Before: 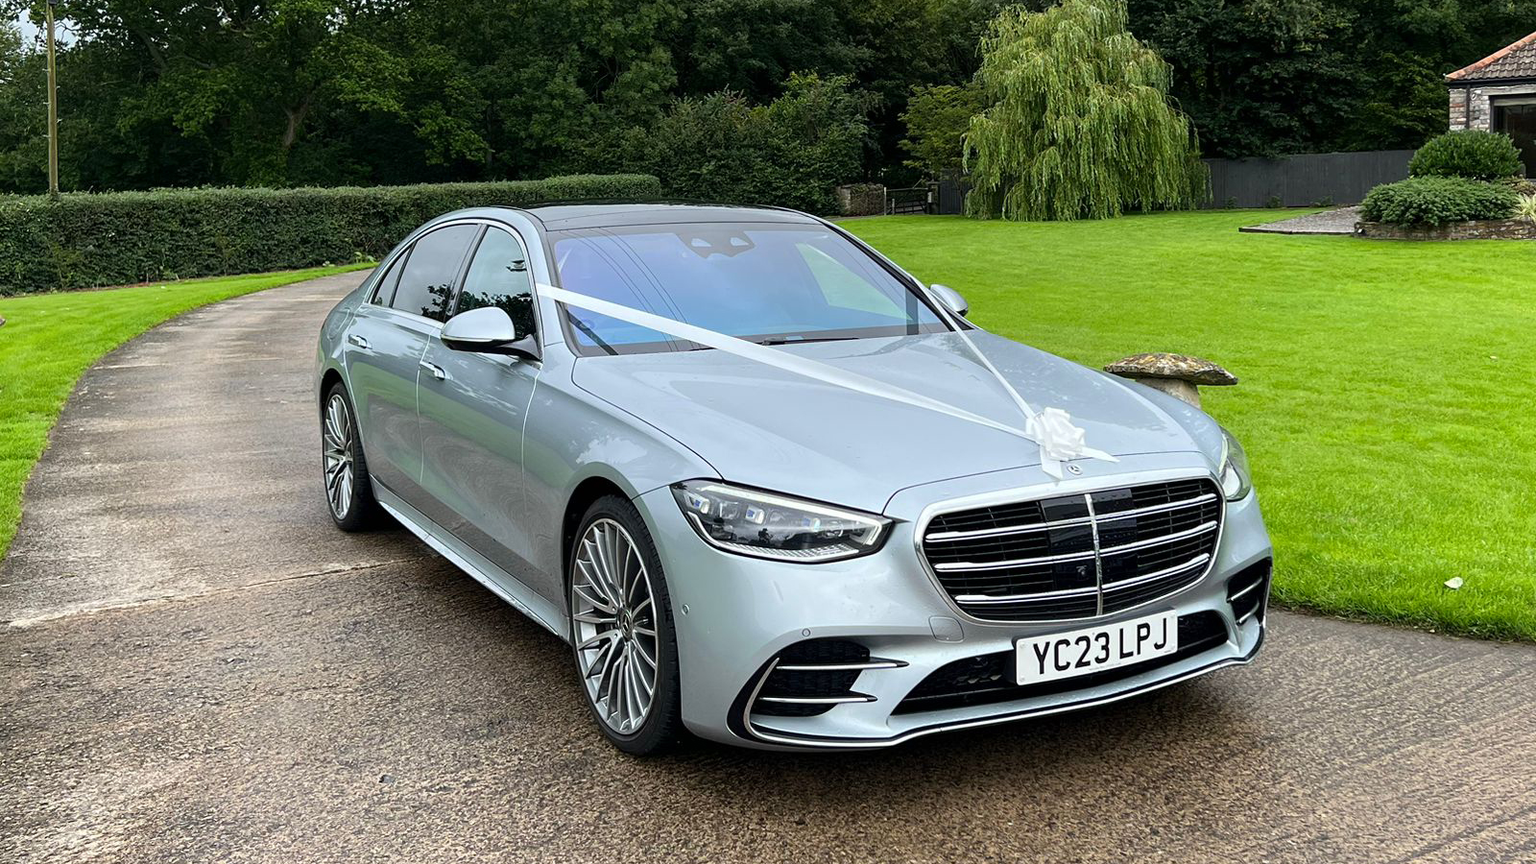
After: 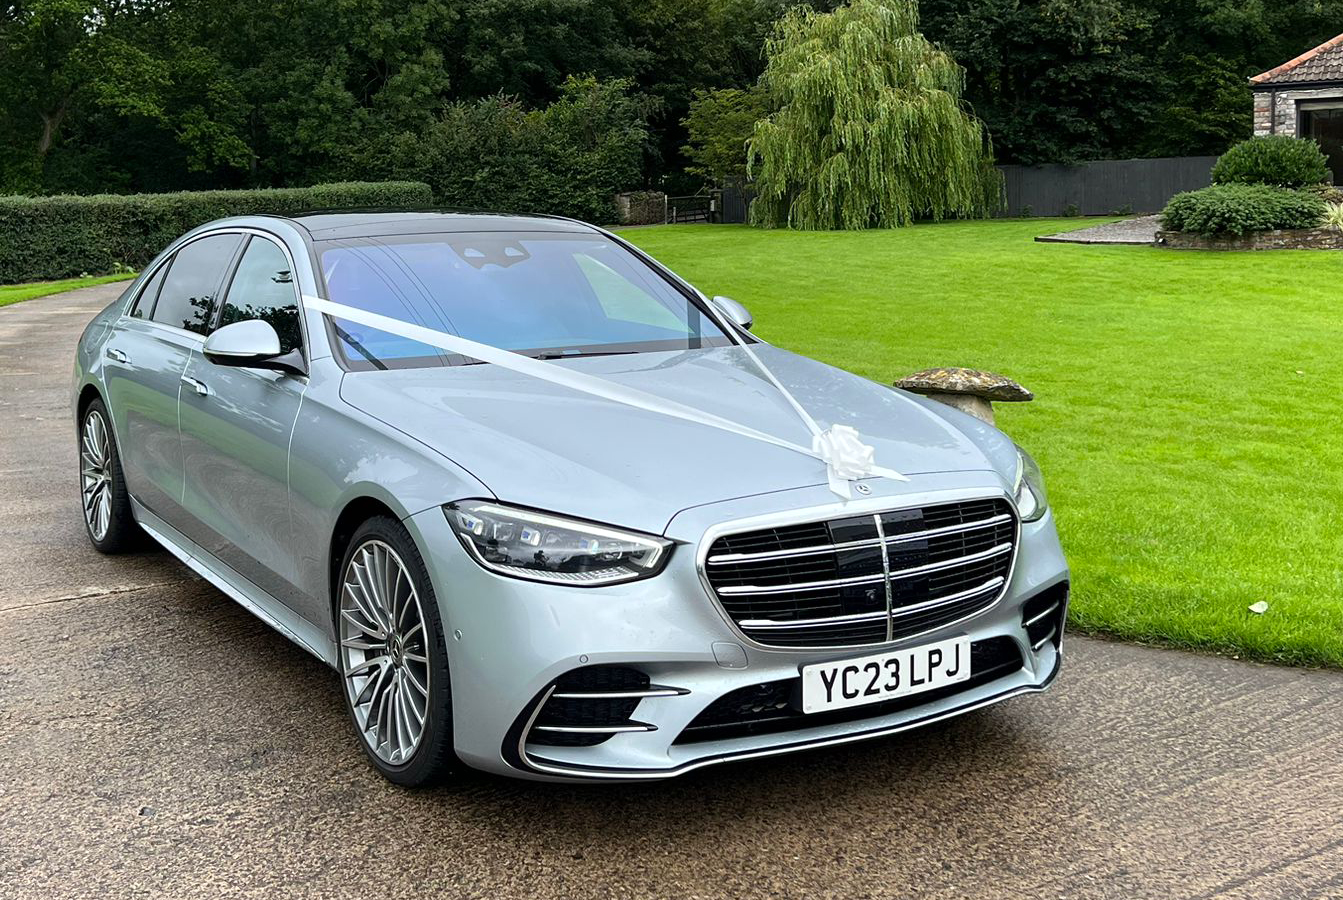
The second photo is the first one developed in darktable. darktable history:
crop: left 16.03%
levels: levels [0, 0.492, 0.984]
